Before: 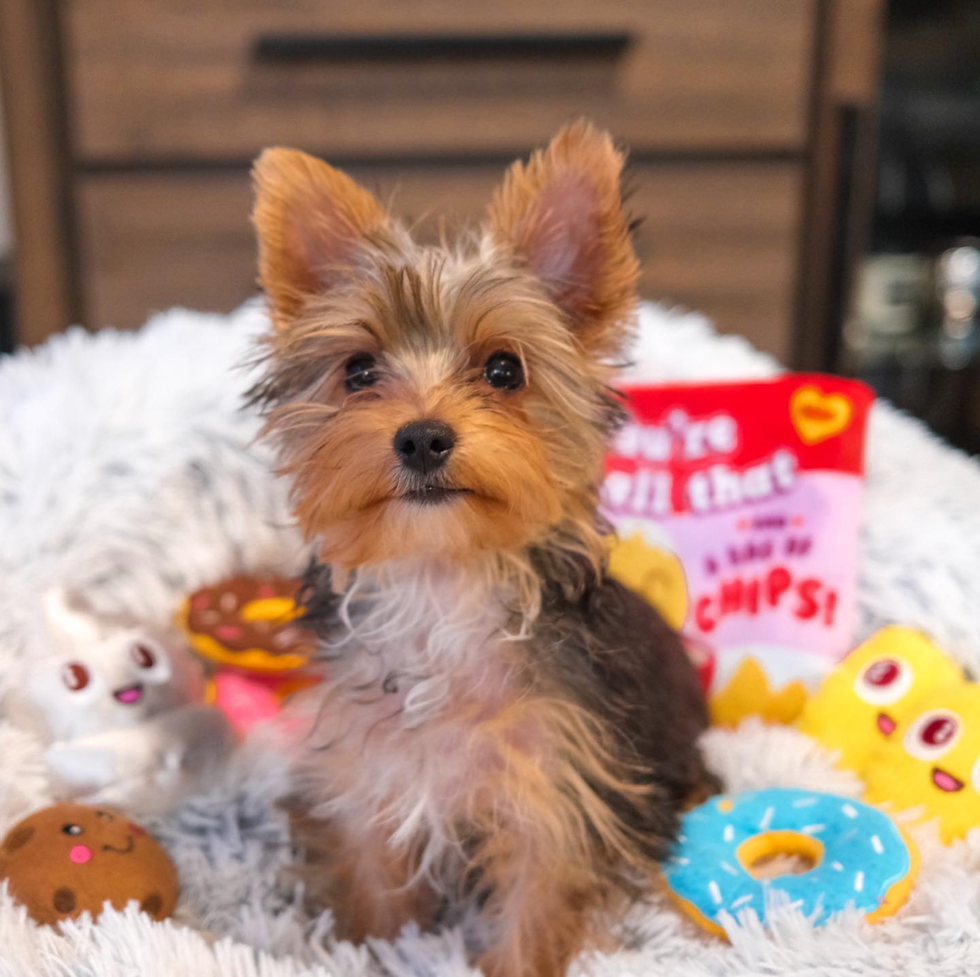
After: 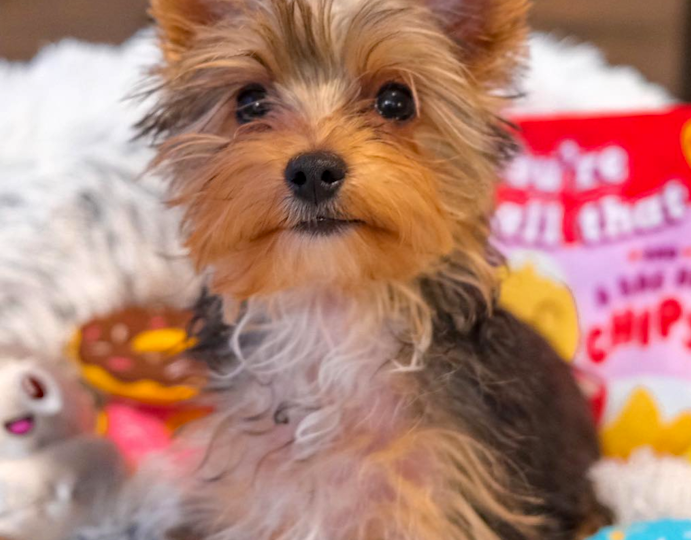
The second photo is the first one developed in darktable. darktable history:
haze removal: compatibility mode true, adaptive false
crop: left 11.123%, top 27.61%, right 18.3%, bottom 17.034%
